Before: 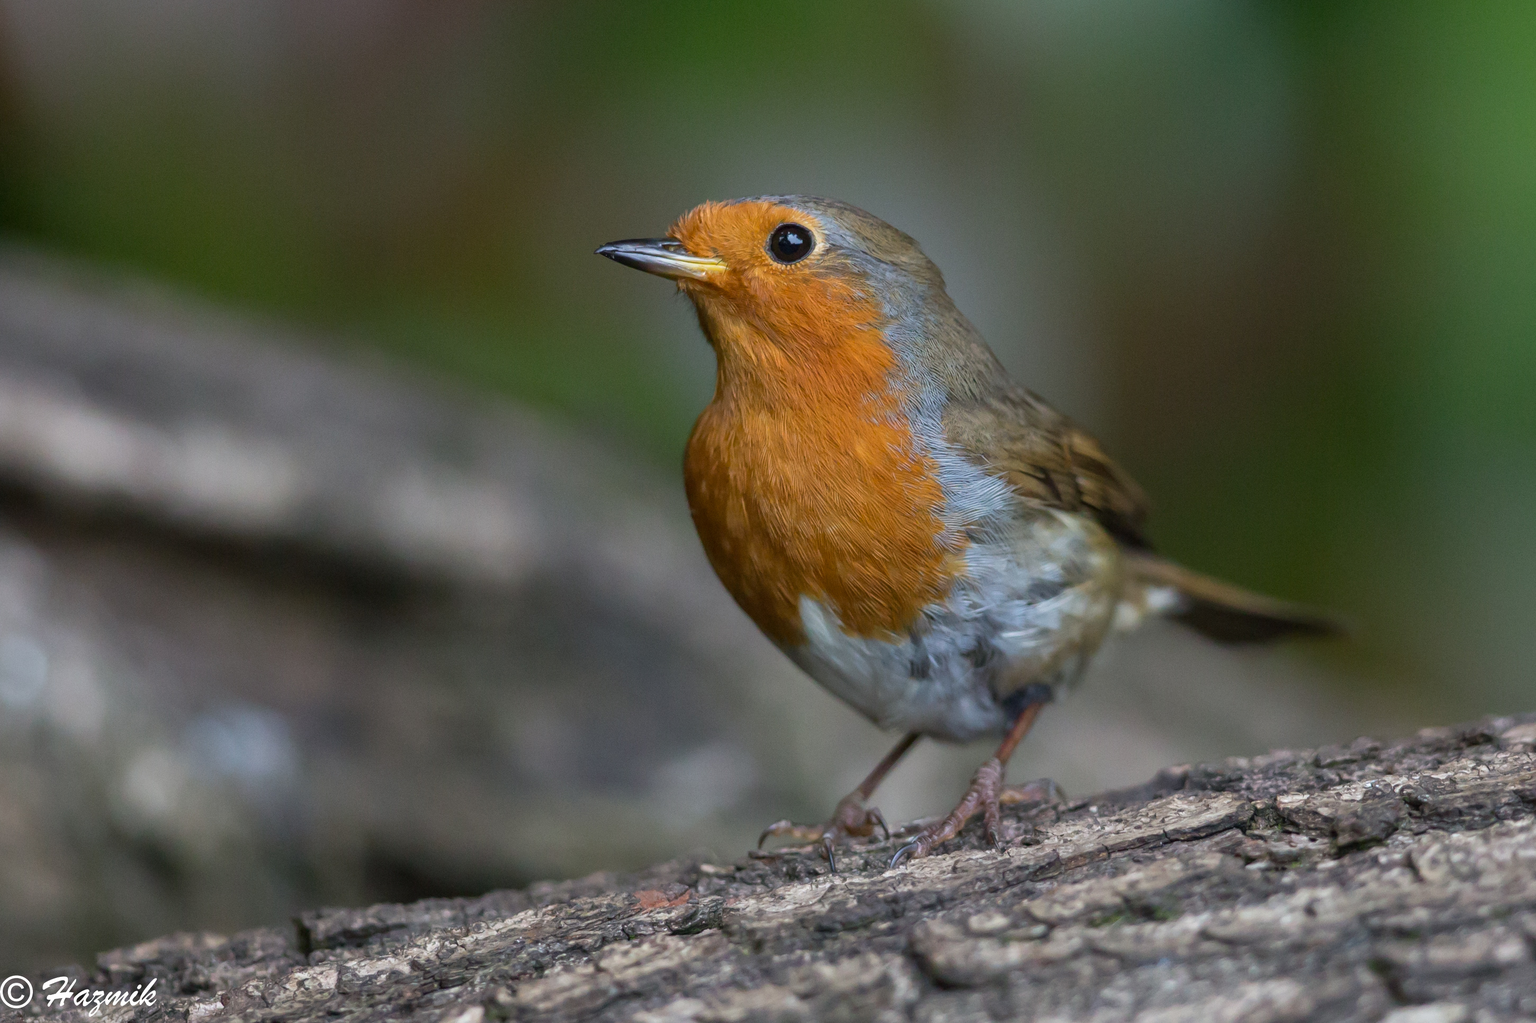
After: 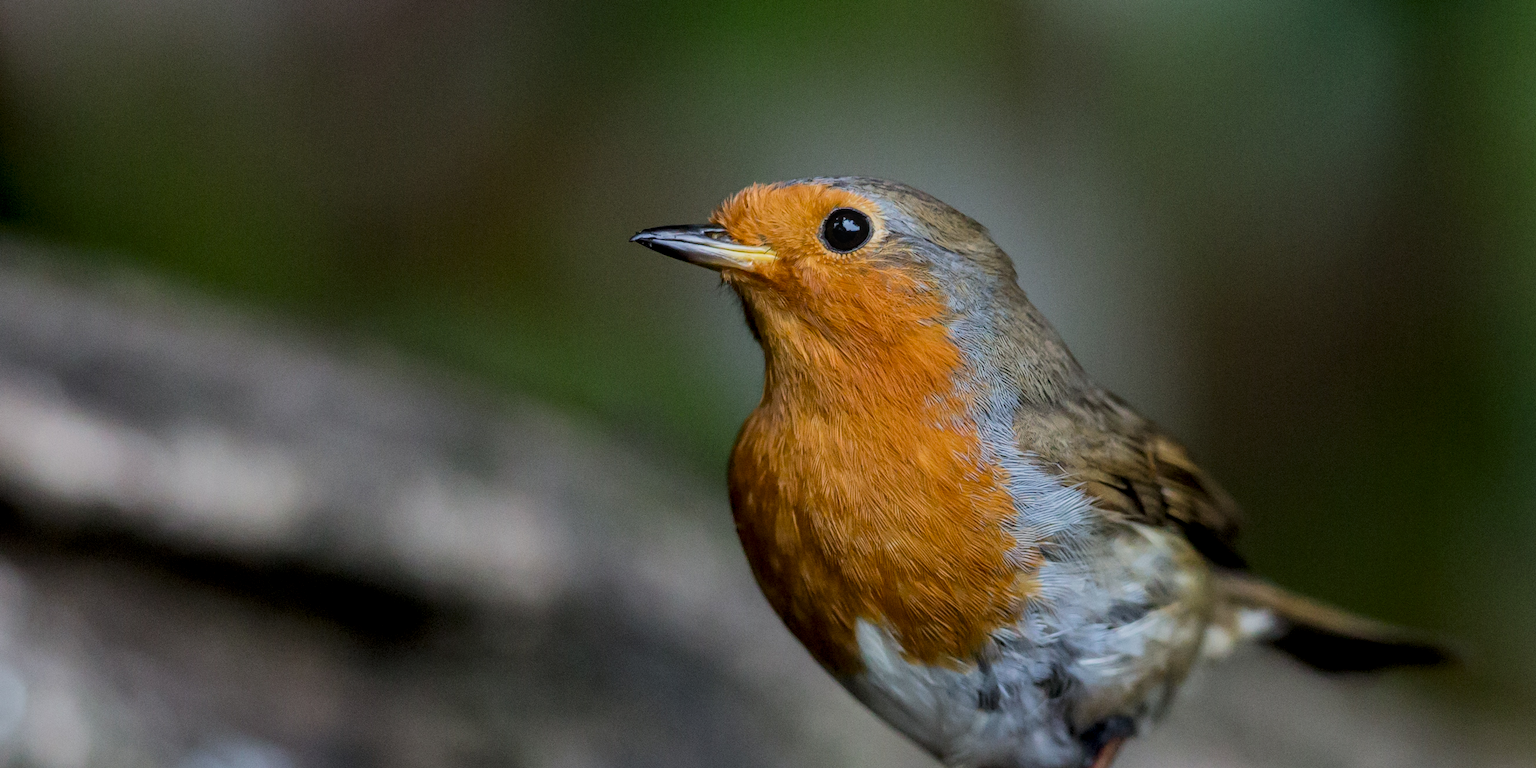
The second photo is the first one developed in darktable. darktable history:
crop: left 1.561%, top 3.427%, right 7.784%, bottom 28.445%
filmic rgb: middle gray luminance 29.75%, black relative exposure -9 EV, white relative exposure 6.99 EV, target black luminance 0%, hardness 2.97, latitude 2.01%, contrast 0.961, highlights saturation mix 4.21%, shadows ↔ highlights balance 11.88%, color science v4 (2020)
contrast brightness saturation: contrast 0.145
local contrast: on, module defaults
